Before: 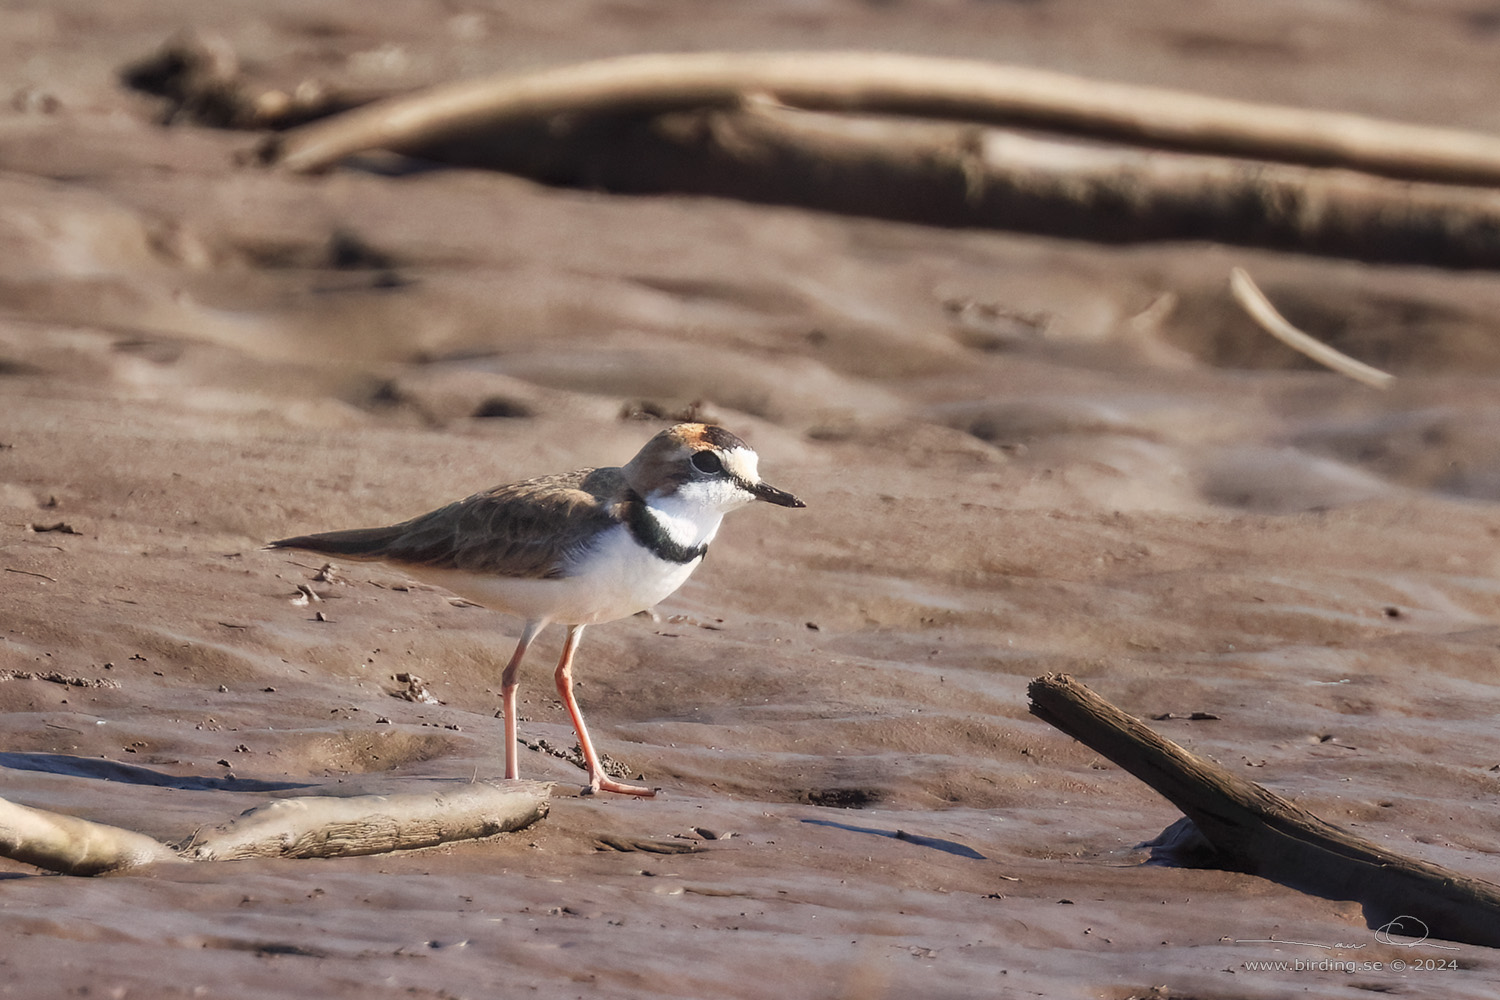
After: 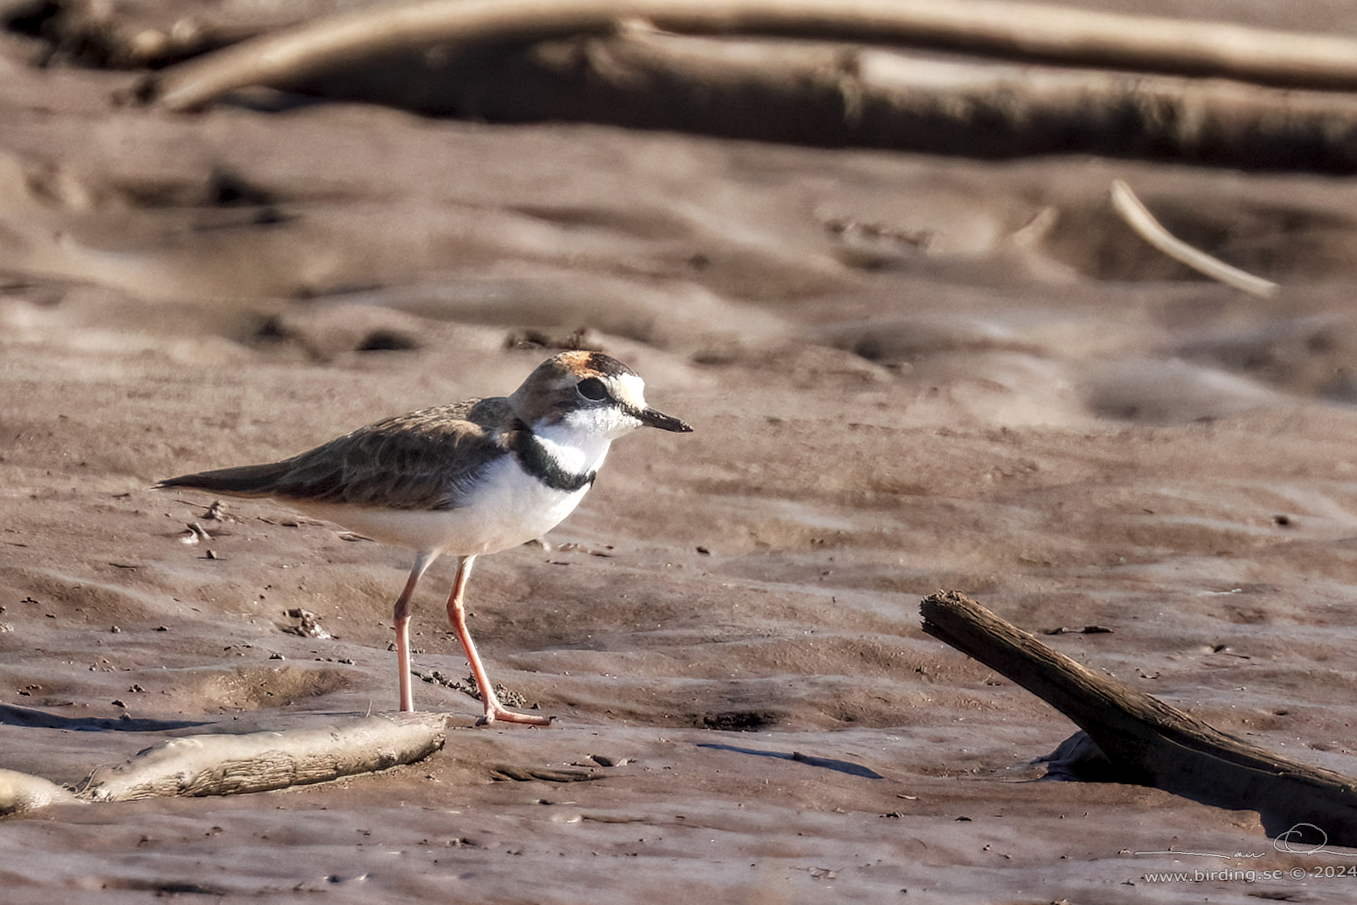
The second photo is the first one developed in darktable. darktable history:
crop and rotate: angle 1.59°, left 5.808%, top 5.677%
contrast brightness saturation: saturation -0.061
local contrast: highlights 62%, detail 143%, midtone range 0.432
